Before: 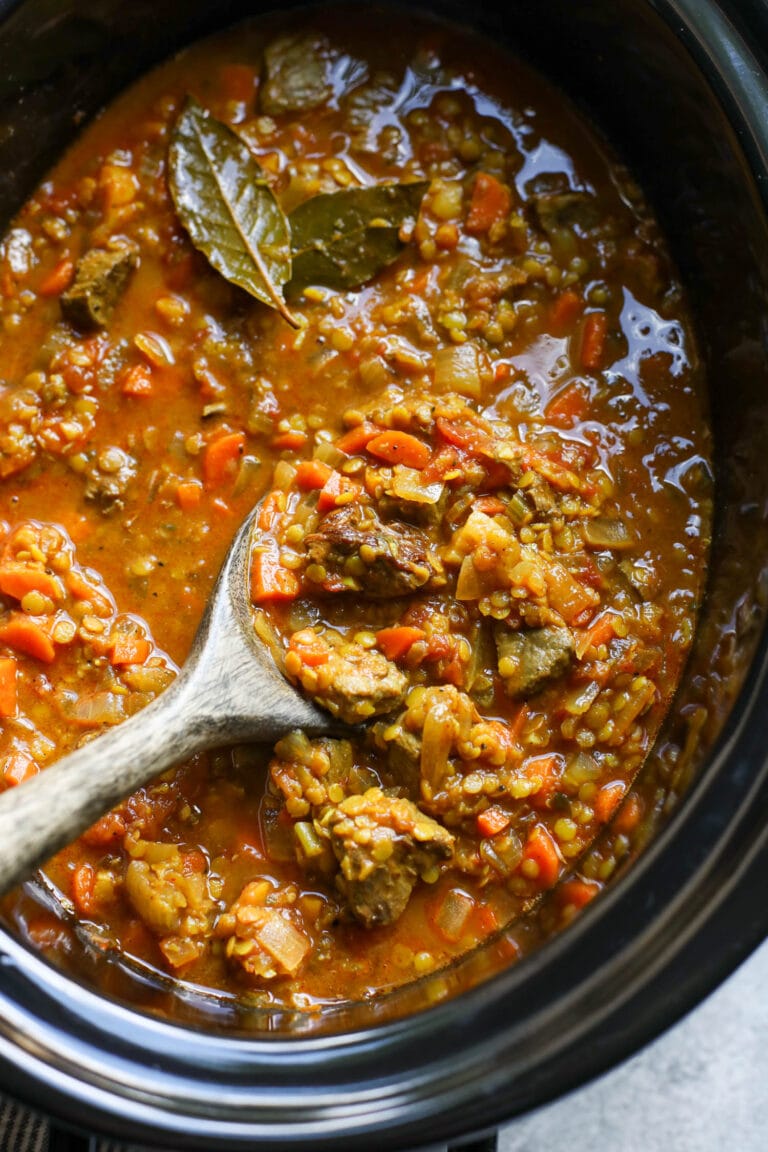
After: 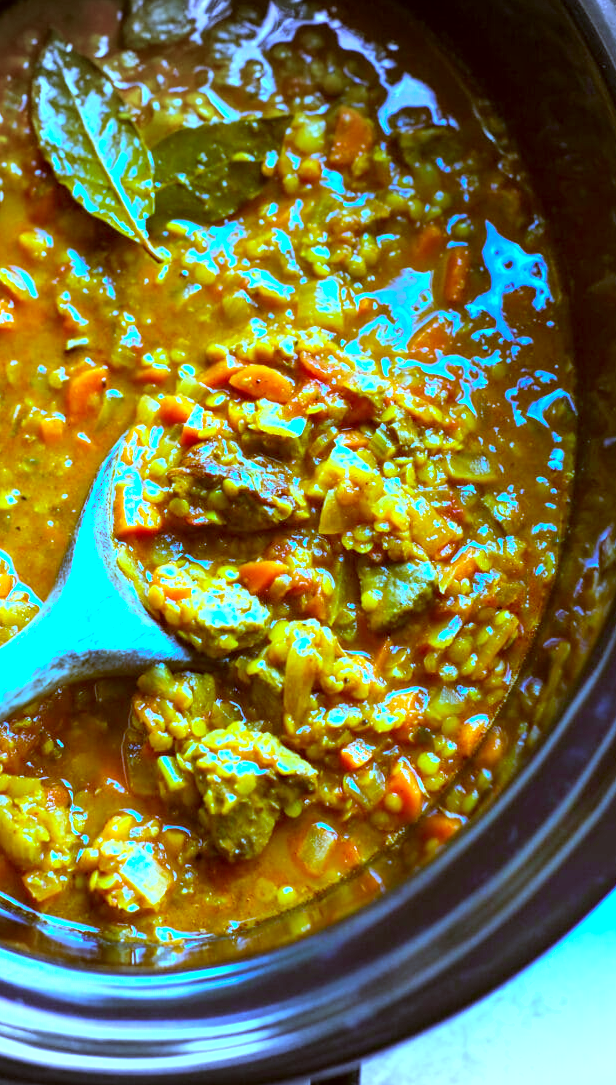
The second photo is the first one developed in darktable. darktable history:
white balance: red 0.766, blue 1.537
crop and rotate: left 17.959%, top 5.771%, right 1.742%
vignetting: fall-off start 100%, brightness -0.282, width/height ratio 1.31
exposure: black level correction 0, exposure 1.1 EV, compensate exposure bias true, compensate highlight preservation false
shadows and highlights: shadows 29.61, highlights -30.47, low approximation 0.01, soften with gaussian
color correction: highlights a* -14.62, highlights b* -16.22, shadows a* 10.12, shadows b* 29.4
color balance rgb: linear chroma grading › global chroma 15%, perceptual saturation grading › global saturation 30%
